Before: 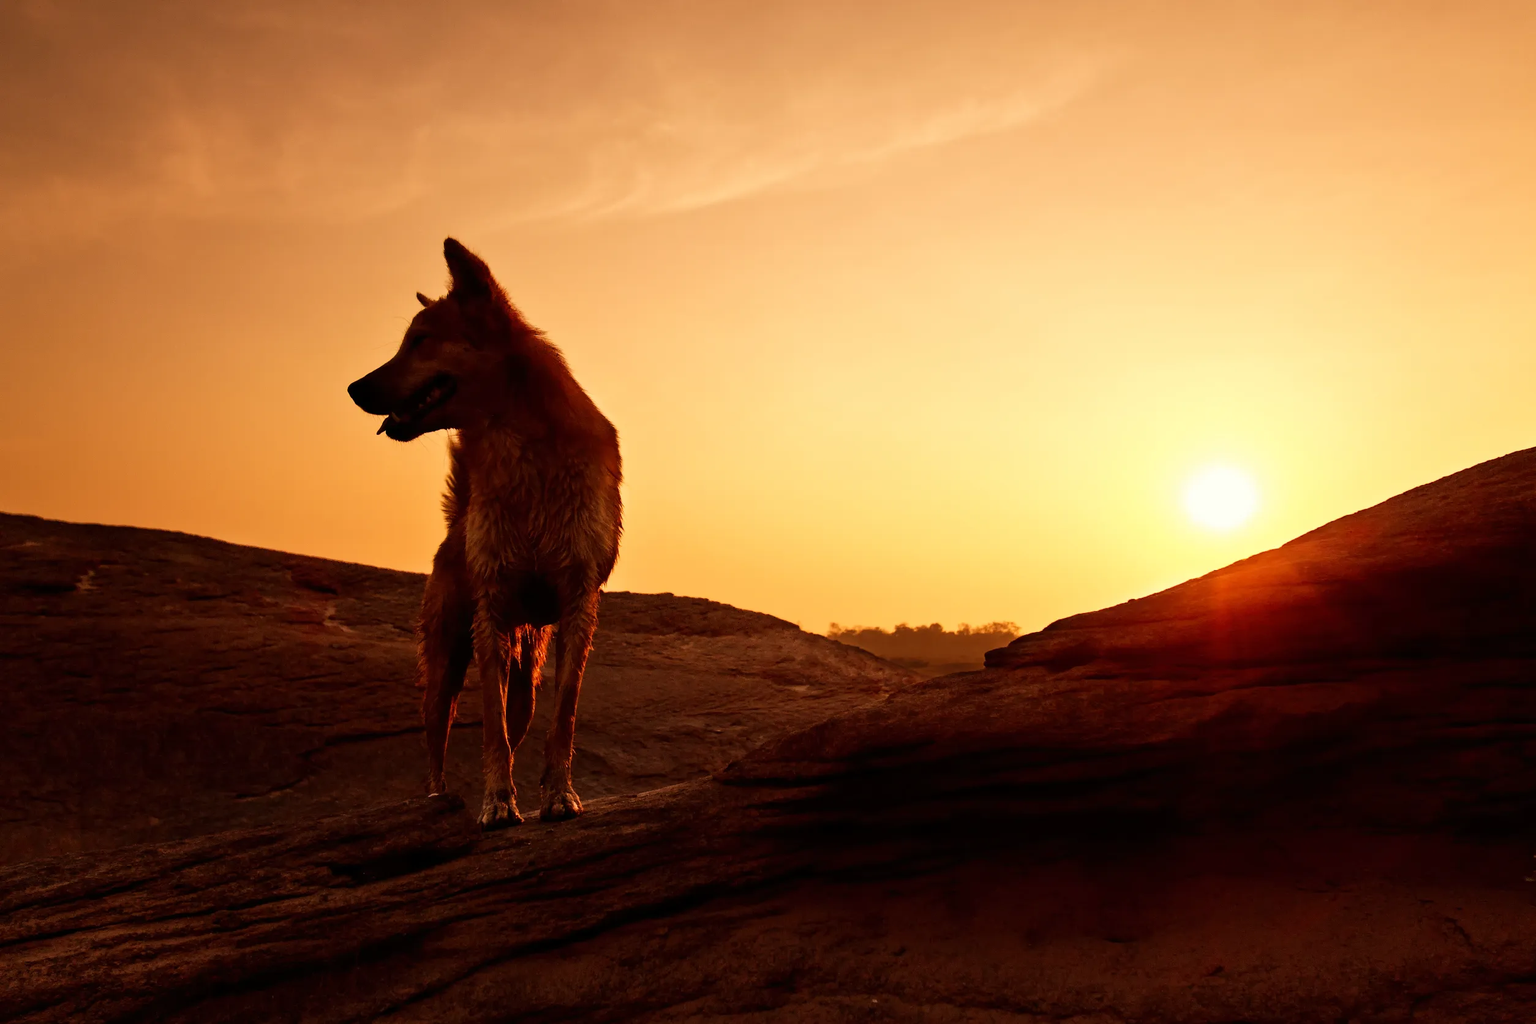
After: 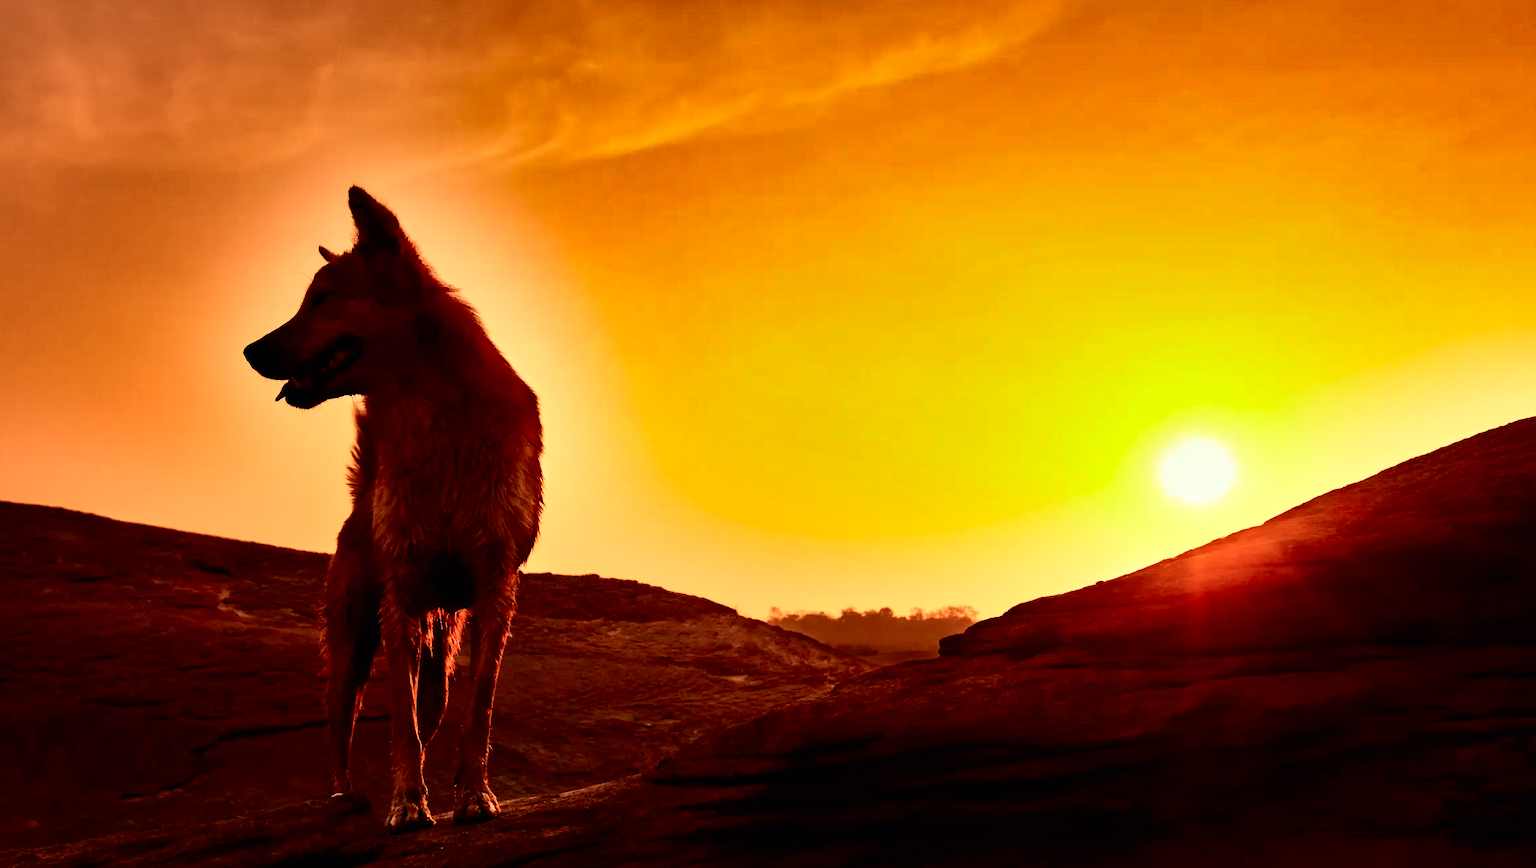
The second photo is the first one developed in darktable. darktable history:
crop: left 8.155%, top 6.611%, bottom 15.385%
tone curve: curves: ch0 [(0, 0) (0.051, 0.021) (0.11, 0.069) (0.249, 0.235) (0.452, 0.526) (0.596, 0.713) (0.703, 0.83) (0.851, 0.938) (1, 1)]; ch1 [(0, 0) (0.1, 0.038) (0.318, 0.221) (0.413, 0.325) (0.443, 0.412) (0.483, 0.474) (0.503, 0.501) (0.516, 0.517) (0.548, 0.568) (0.569, 0.599) (0.594, 0.634) (0.666, 0.701) (1, 1)]; ch2 [(0, 0) (0.453, 0.435) (0.479, 0.476) (0.504, 0.5) (0.529, 0.537) (0.556, 0.583) (0.584, 0.618) (0.824, 0.815) (1, 1)], color space Lab, independent channels, preserve colors none
shadows and highlights: shadows 20.91, highlights -82.73, soften with gaussian
